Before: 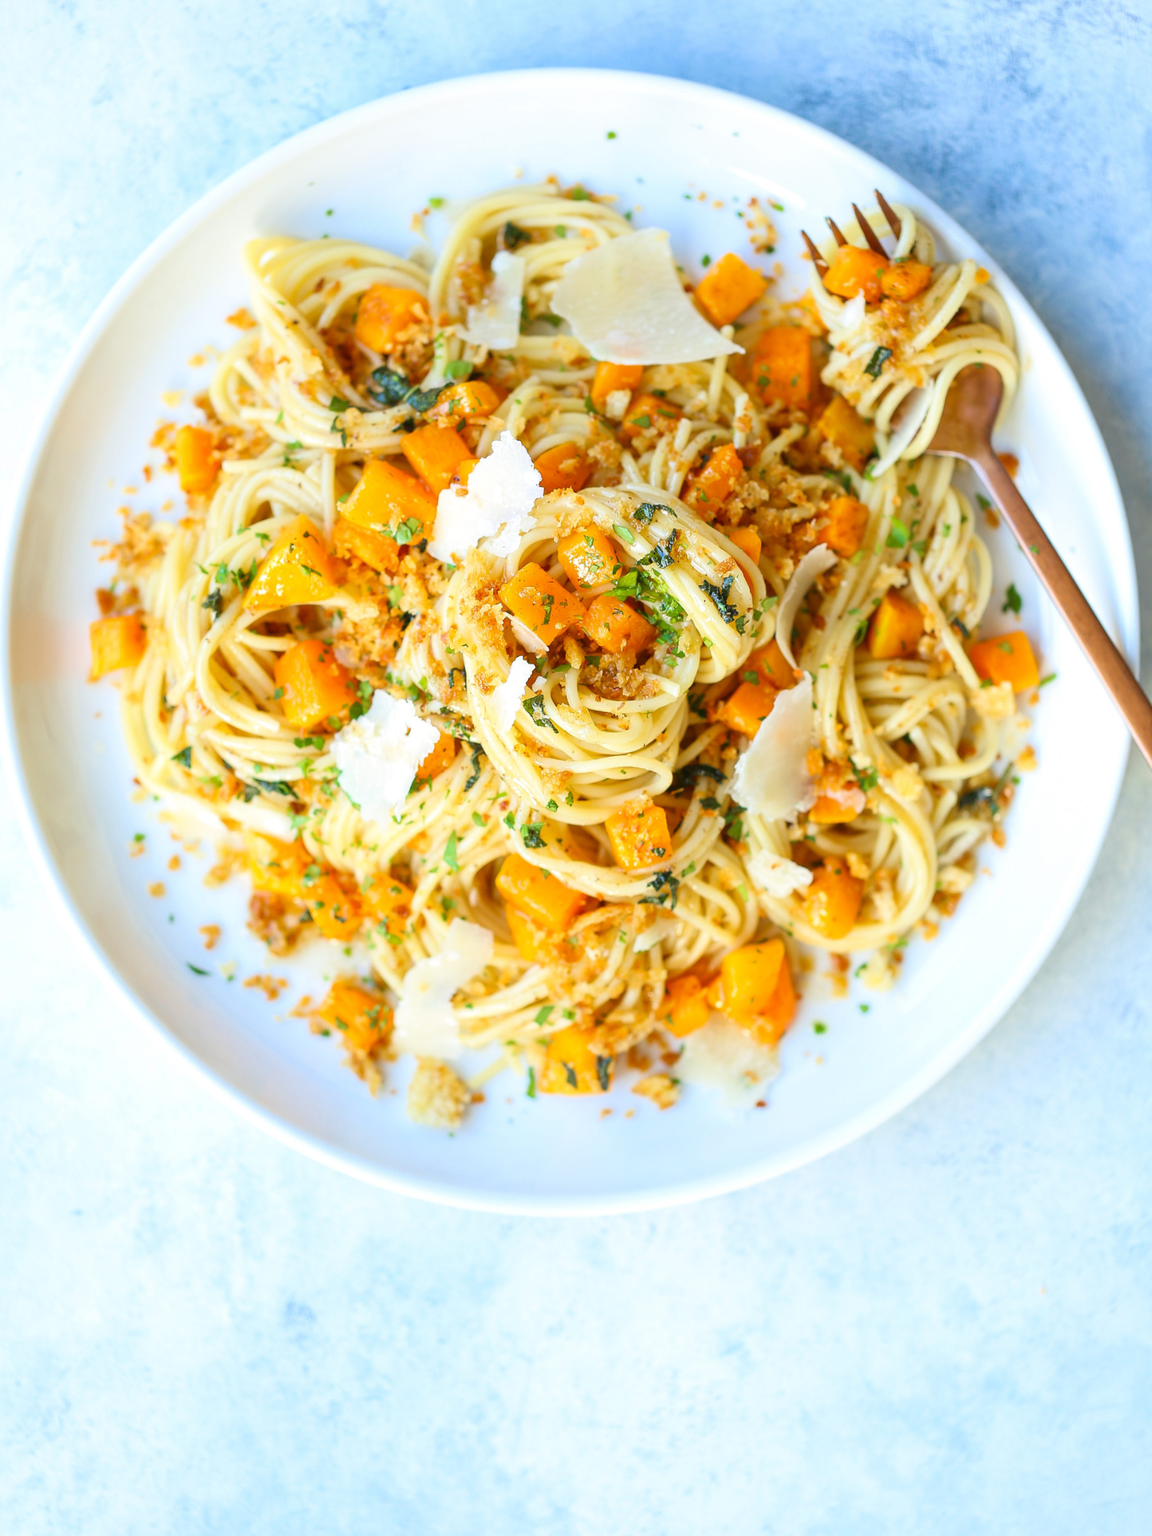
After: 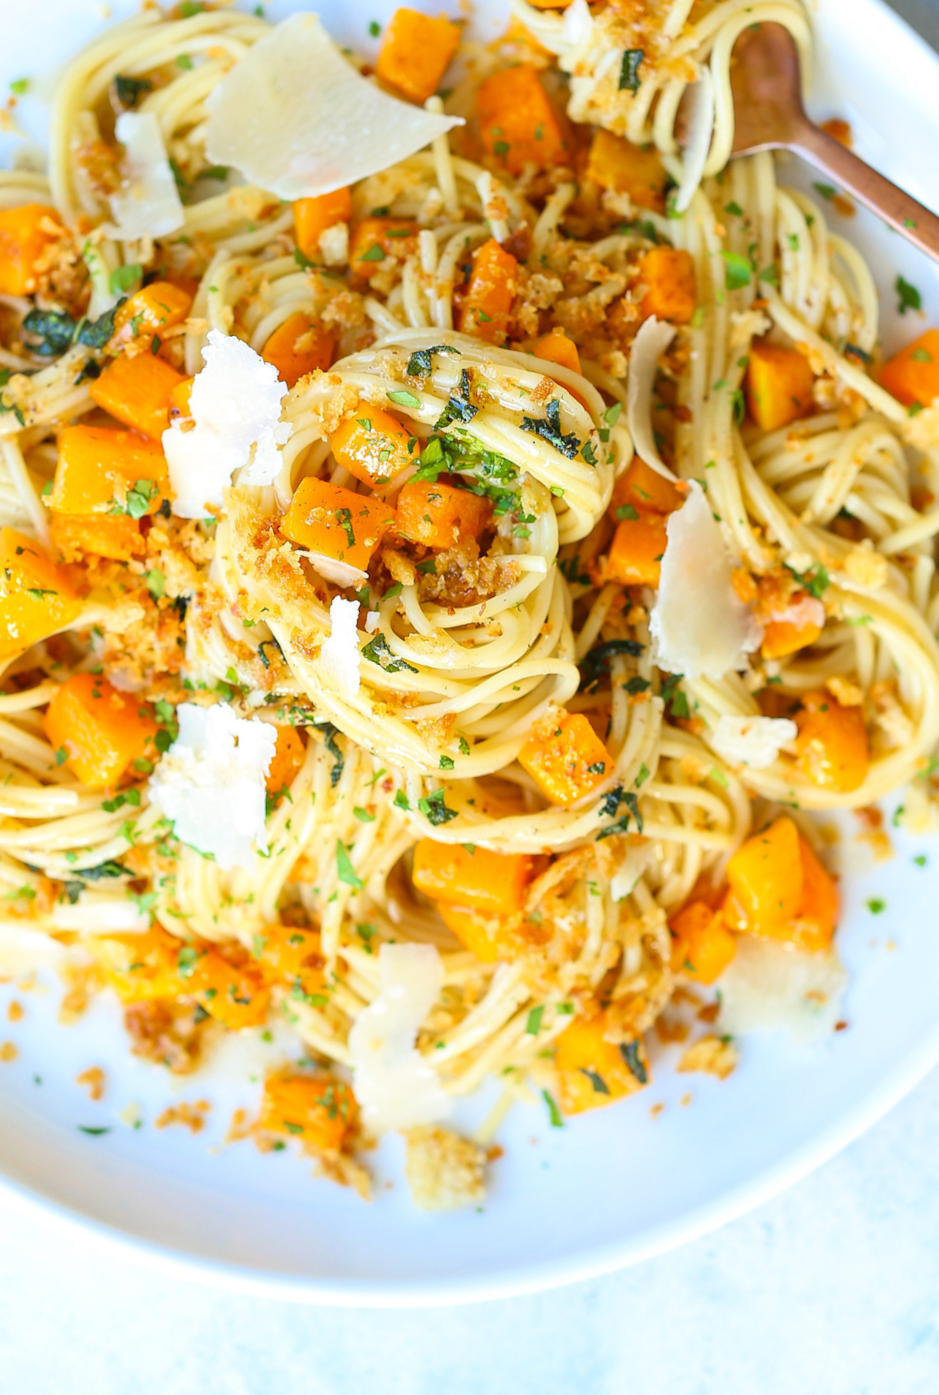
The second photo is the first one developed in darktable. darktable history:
crop and rotate: angle 21.33°, left 6.912%, right 4.33%, bottom 1.132%
